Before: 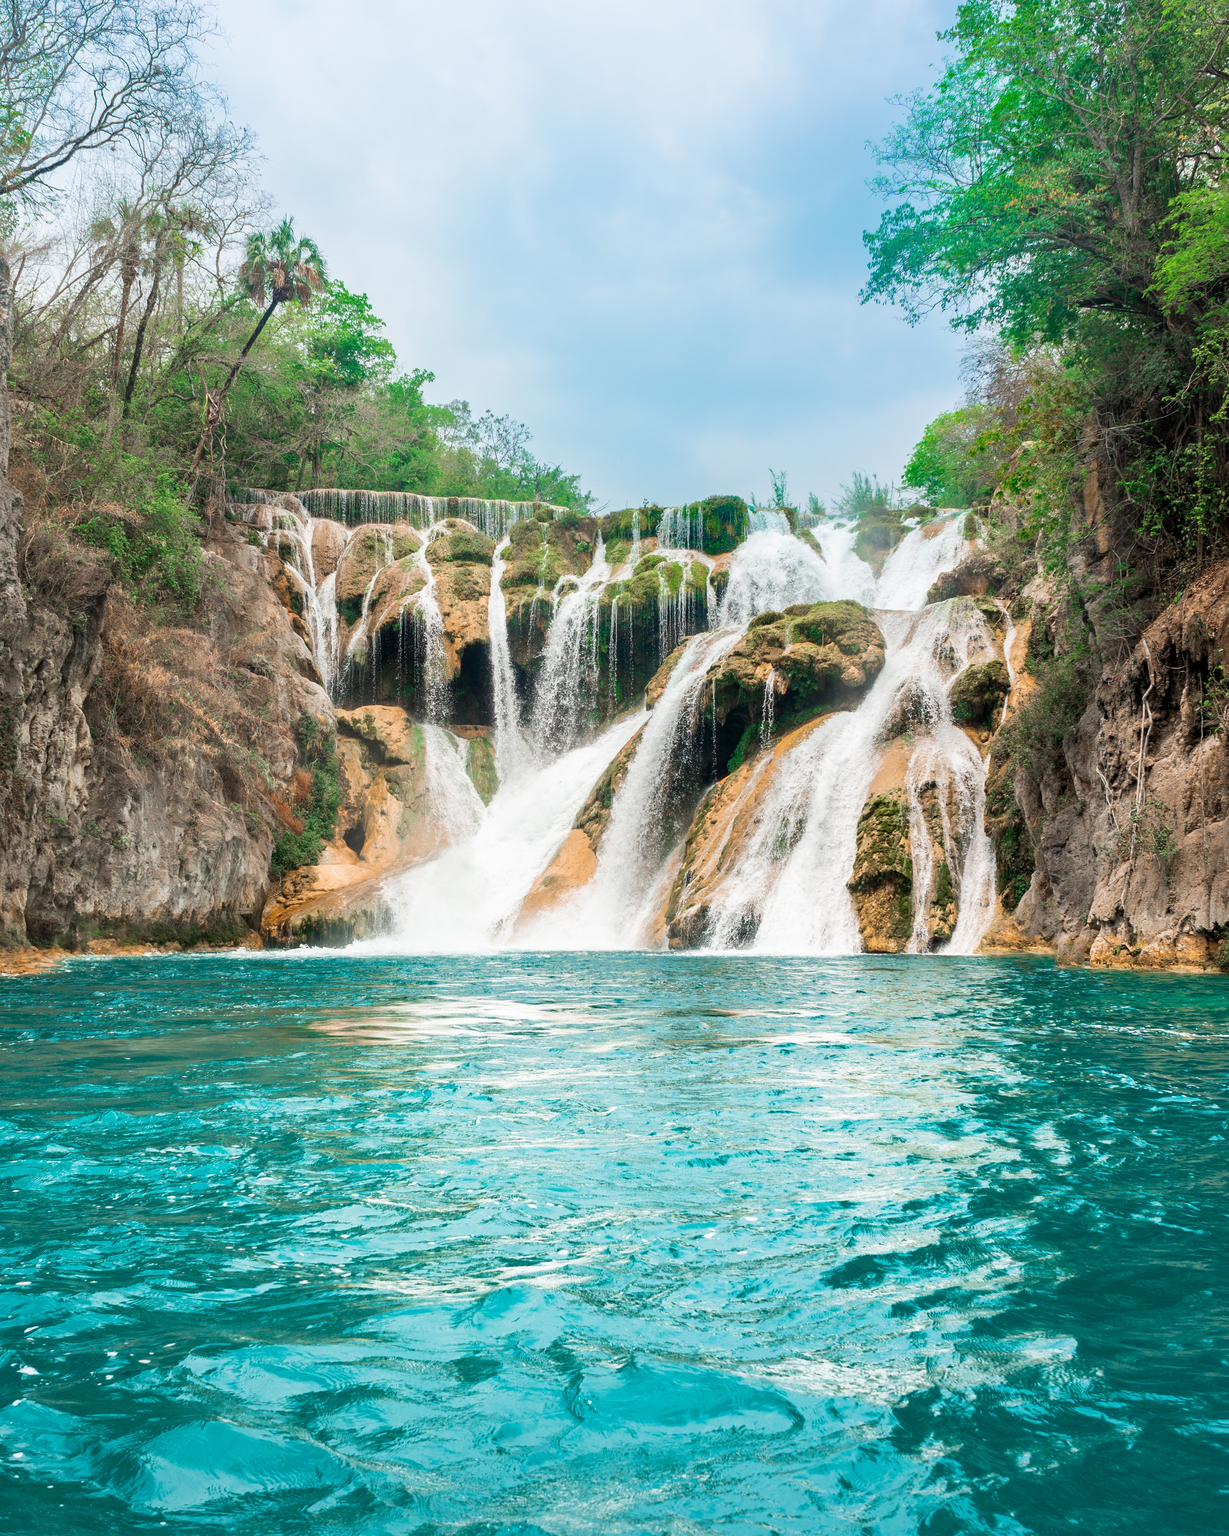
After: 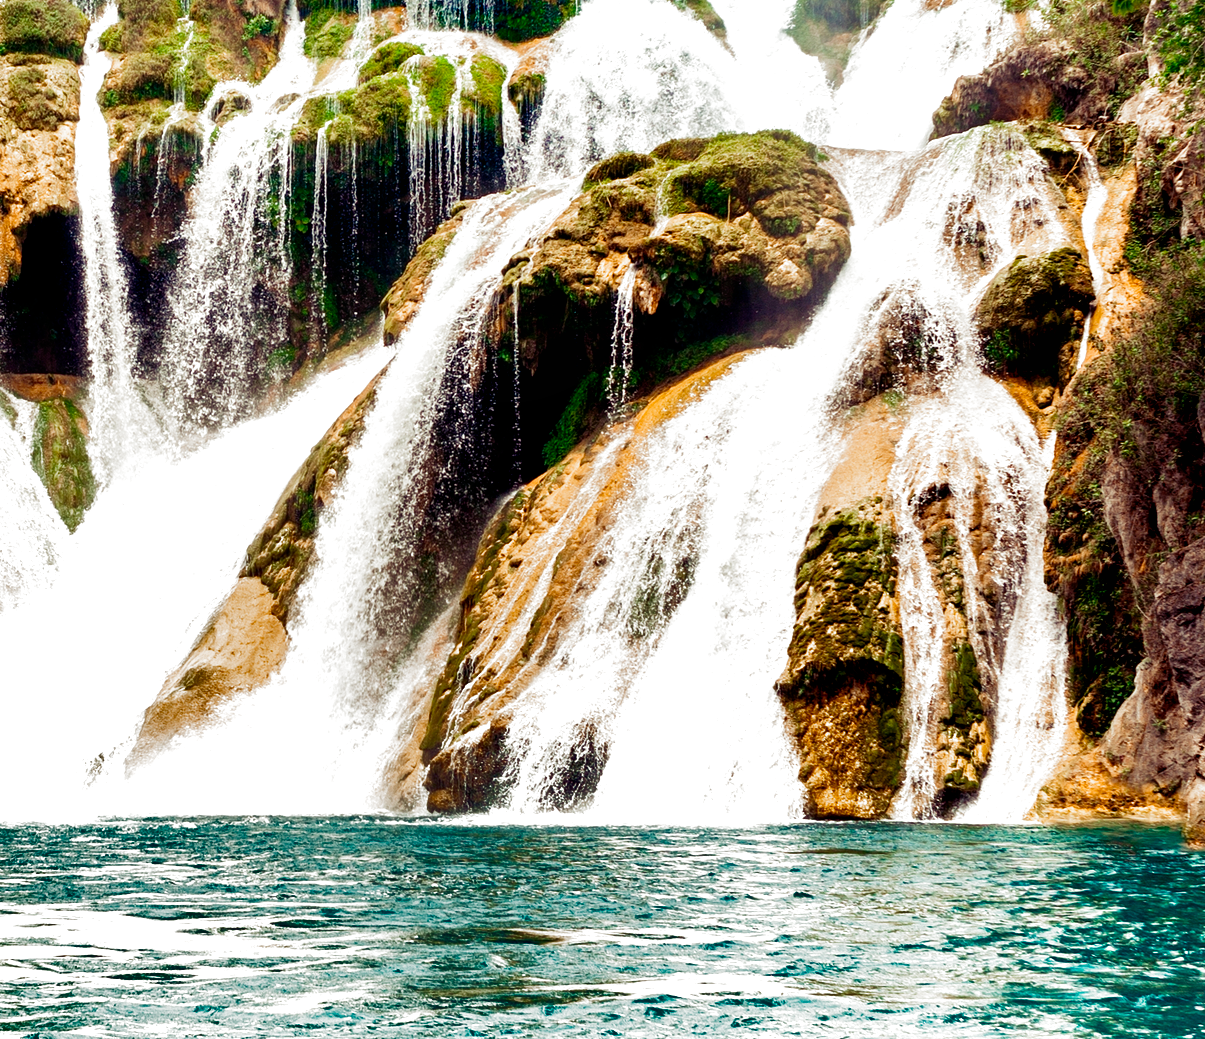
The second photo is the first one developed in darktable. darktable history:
shadows and highlights: radius 171.16, shadows 27, white point adjustment 3.13, highlights -67.95, soften with gaussian
filmic rgb: black relative exposure -8.2 EV, white relative exposure 2.2 EV, threshold 3 EV, hardness 7.11, latitude 75%, contrast 1.325, highlights saturation mix -2%, shadows ↔ highlights balance 30%, preserve chrominance no, color science v5 (2021), contrast in shadows safe, contrast in highlights safe, enable highlight reconstruction true
color balance rgb: shadows lift › luminance -21.66%, shadows lift › chroma 8.98%, shadows lift › hue 283.37°, power › chroma 1.05%, power › hue 25.59°, highlights gain › luminance 6.08%, highlights gain › chroma 2.55%, highlights gain › hue 90°, global offset › luminance -0.87%, perceptual saturation grading › global saturation 25%, perceptual saturation grading › highlights -28.39%, perceptual saturation grading › shadows 33.98%
crop: left 36.607%, top 34.735%, right 13.146%, bottom 30.611%
